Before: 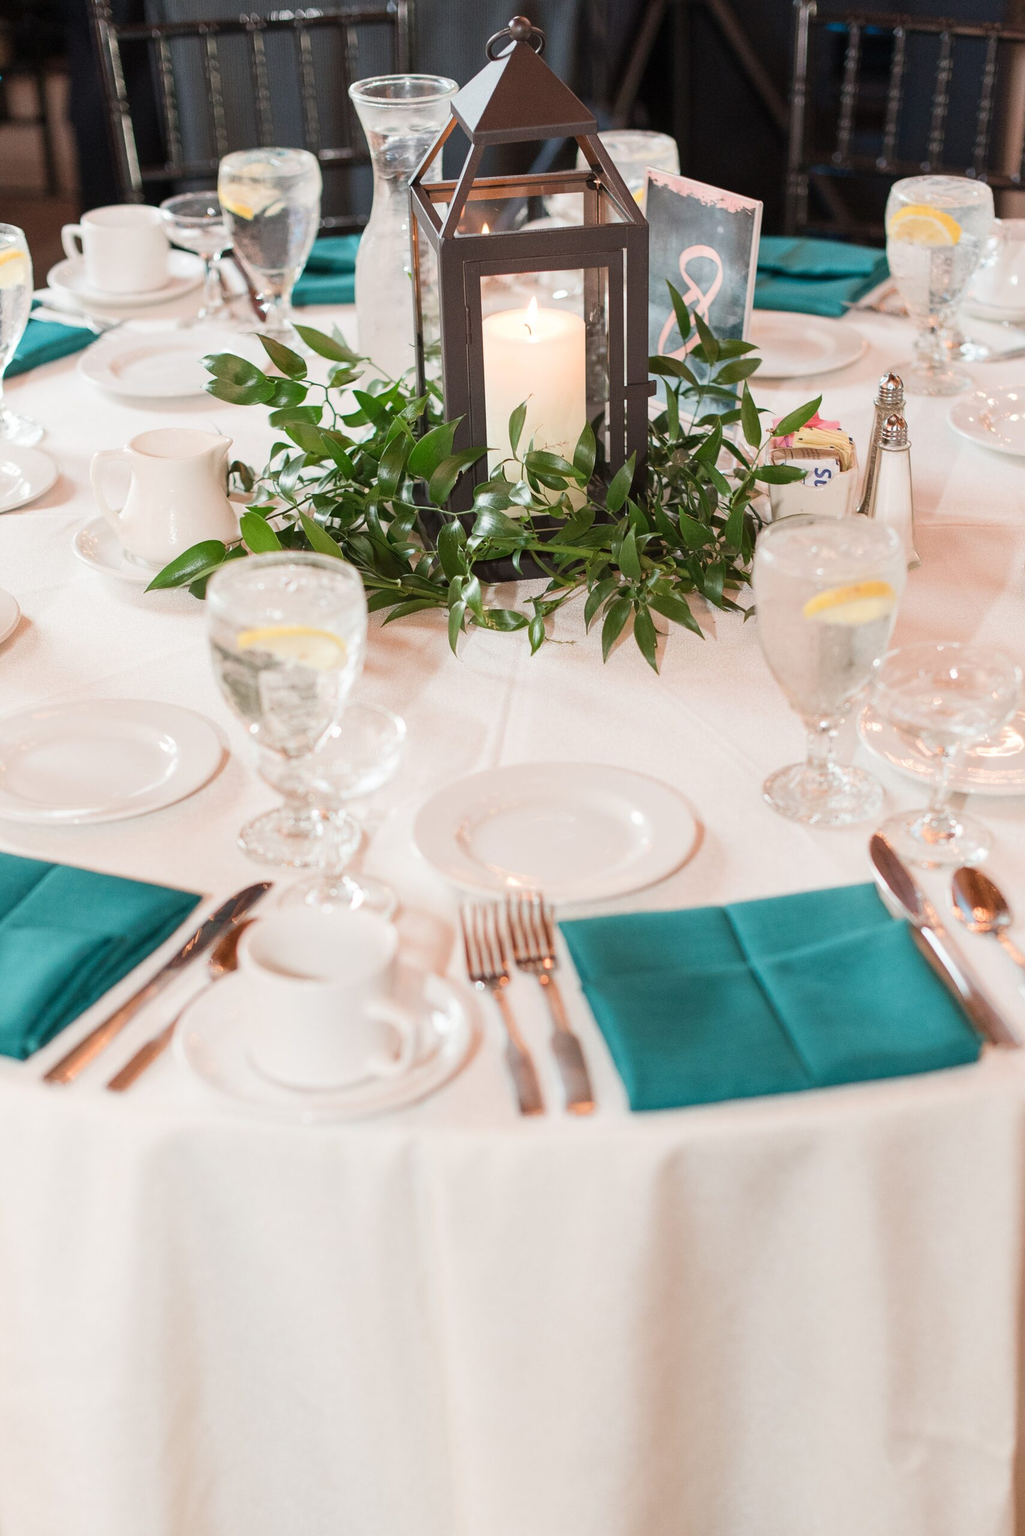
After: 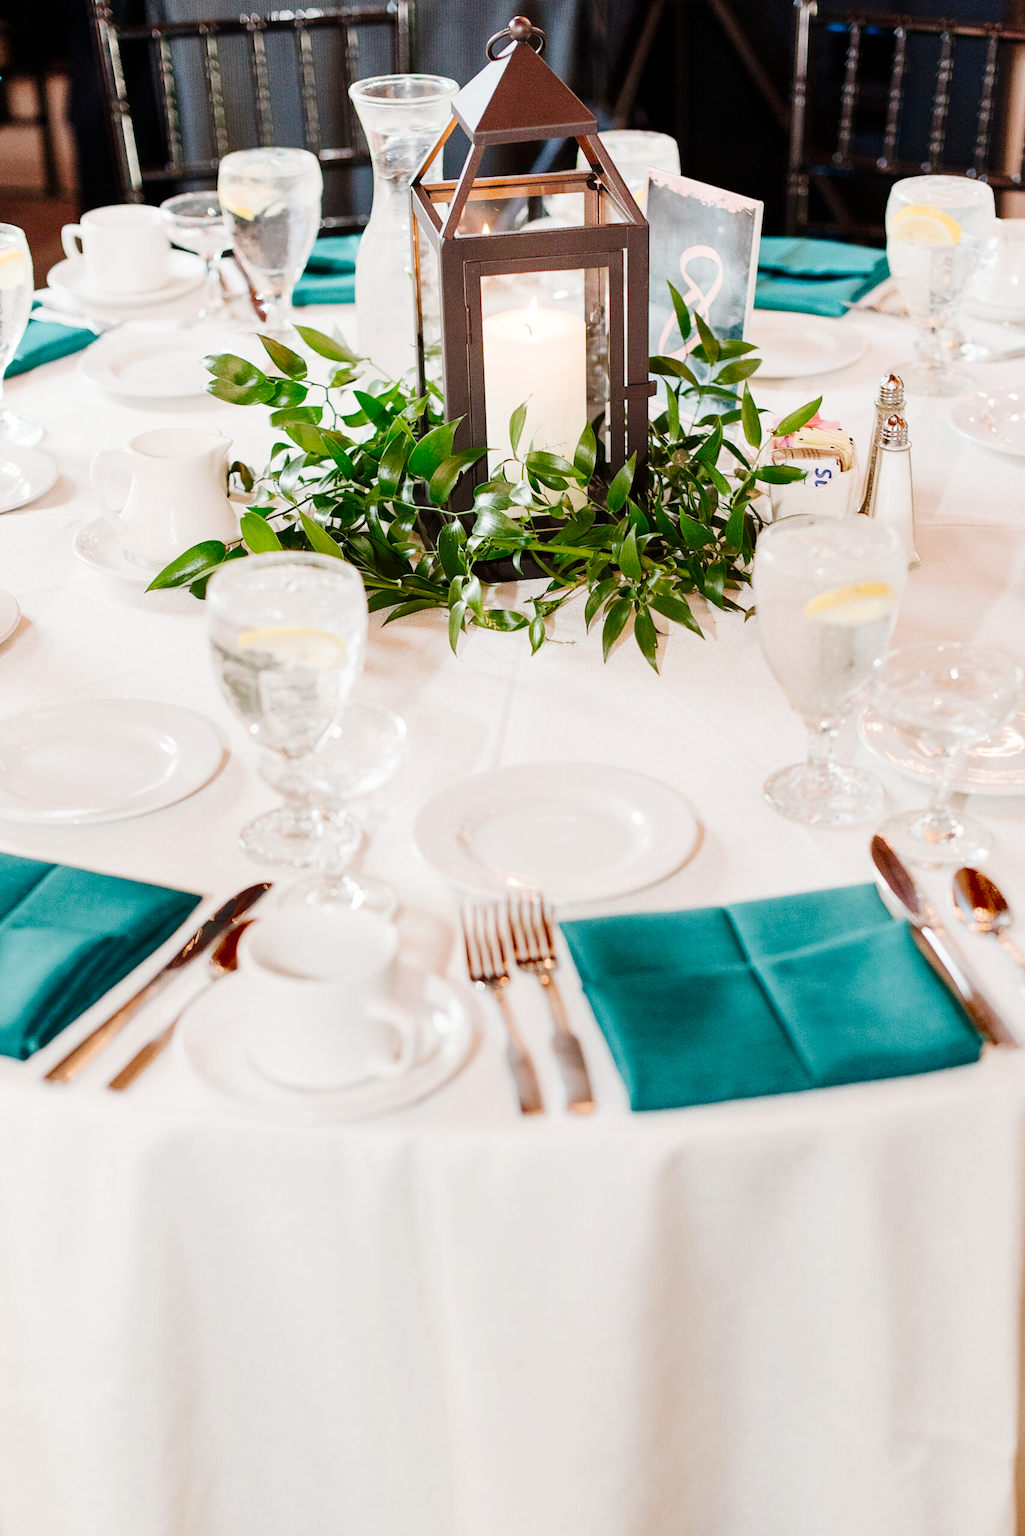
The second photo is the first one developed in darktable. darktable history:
shadows and highlights: radius 337.14, shadows 28.63, soften with gaussian
tone curve: curves: ch0 [(0, 0) (0.004, 0) (0.133, 0.071) (0.341, 0.453) (0.839, 0.922) (1, 1)], preserve colors none
